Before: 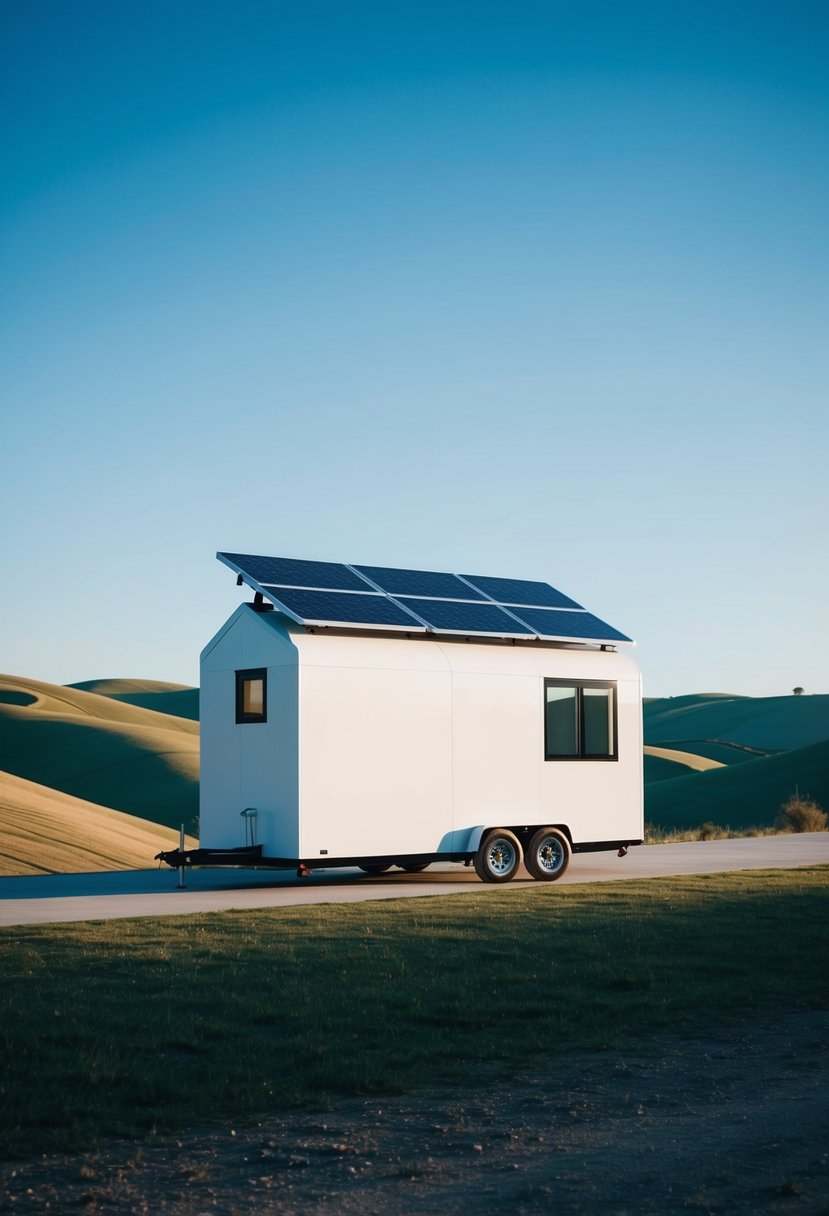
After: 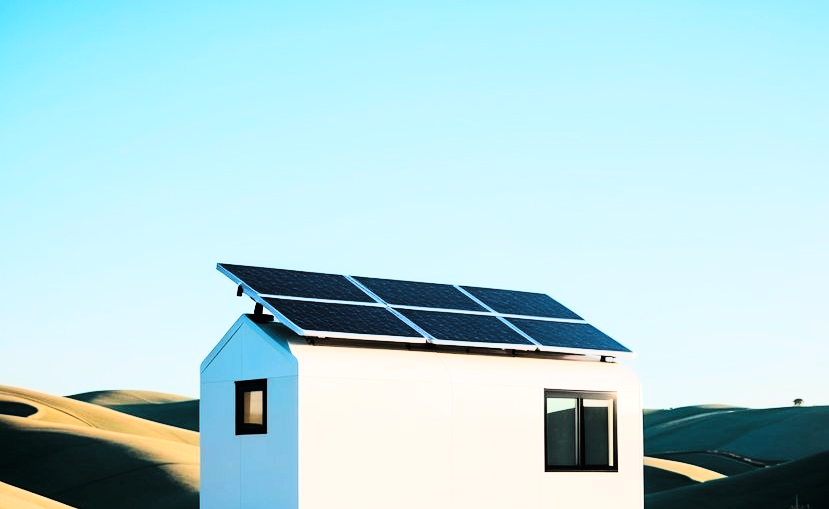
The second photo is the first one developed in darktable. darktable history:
crop and rotate: top 23.84%, bottom 34.294%
tone curve: curves: ch0 [(0, 0) (0.16, 0.055) (0.506, 0.762) (1, 1.024)], color space Lab, linked channels, preserve colors none
